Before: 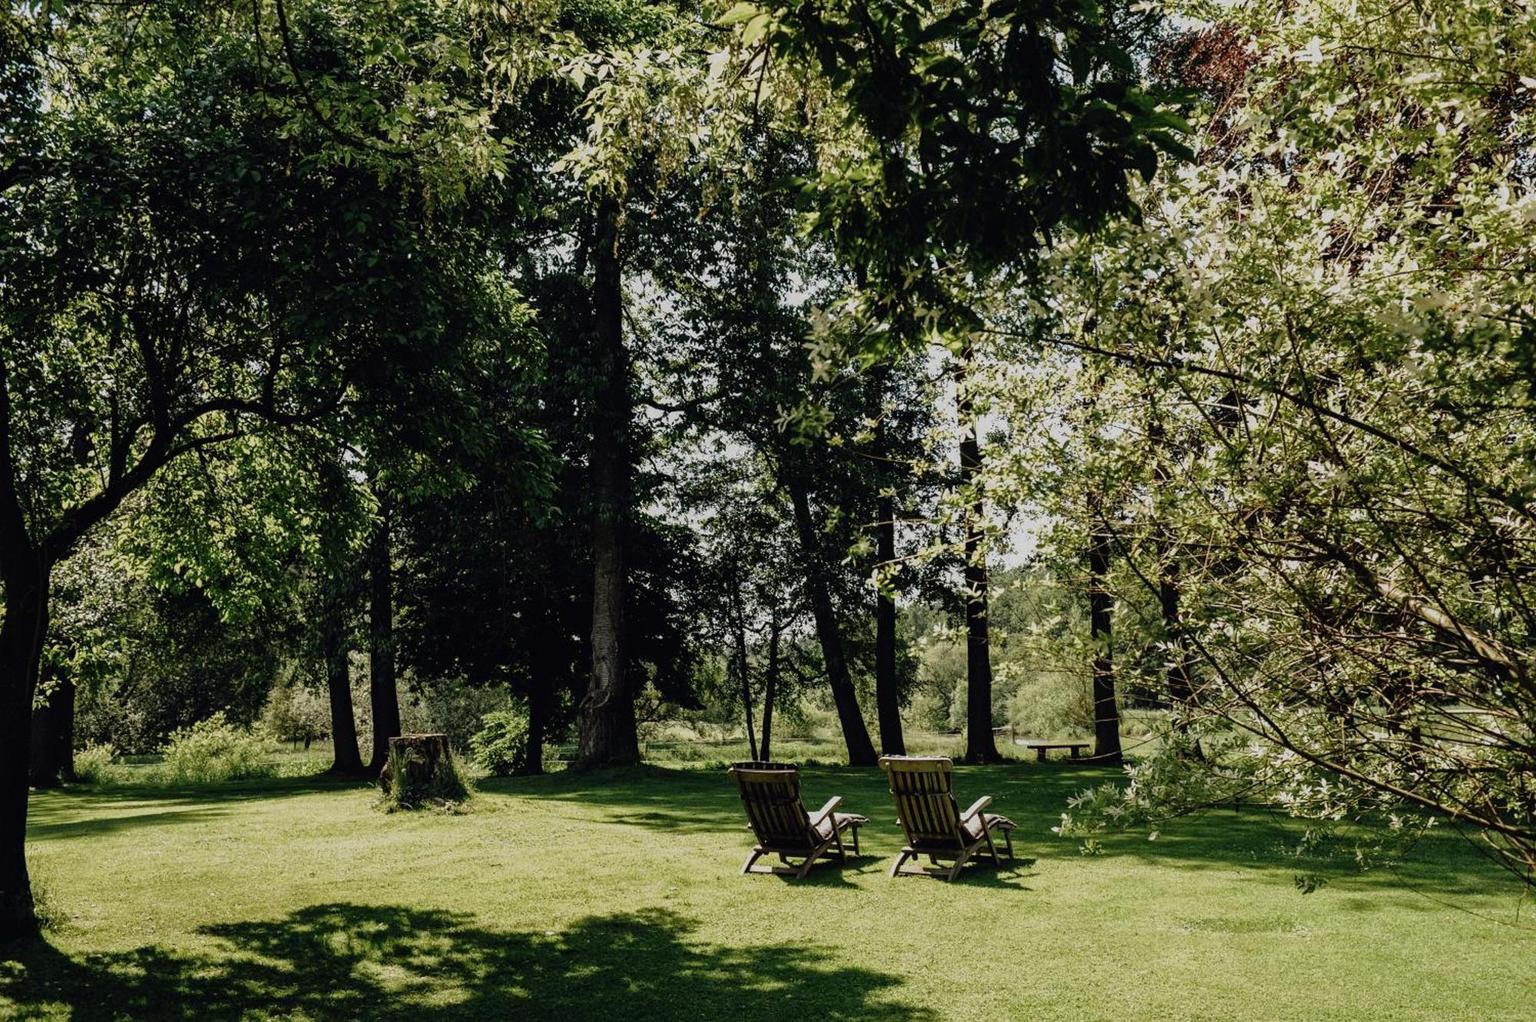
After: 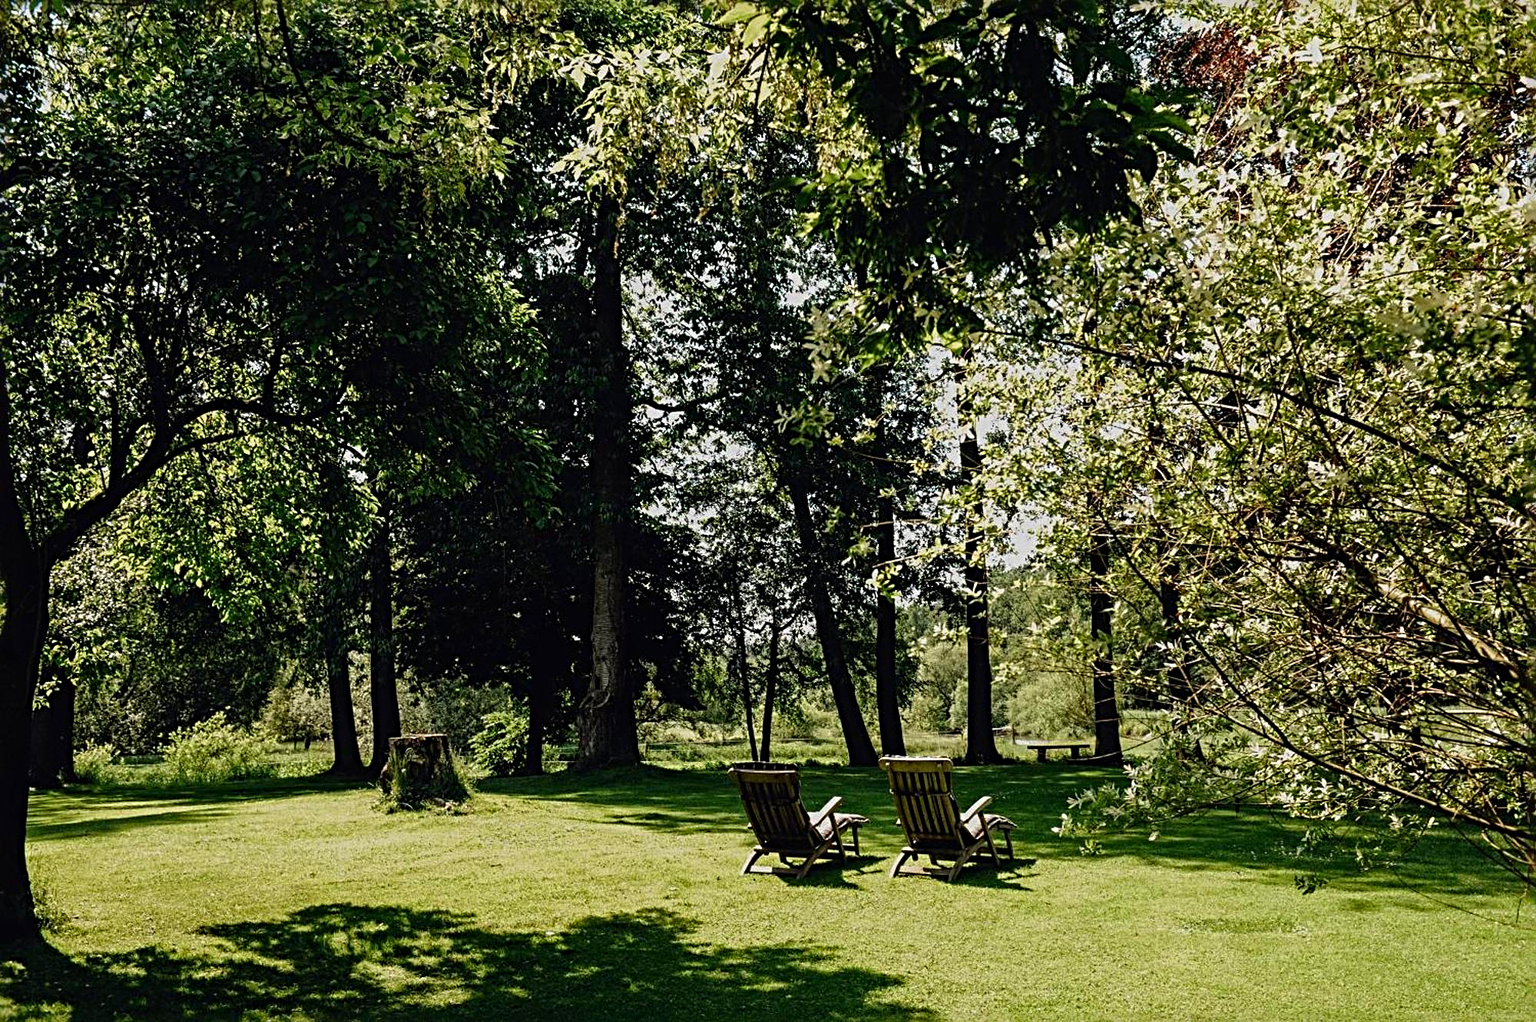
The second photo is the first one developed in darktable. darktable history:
contrast brightness saturation: contrast 0.09, saturation 0.28
sharpen: radius 4.883
